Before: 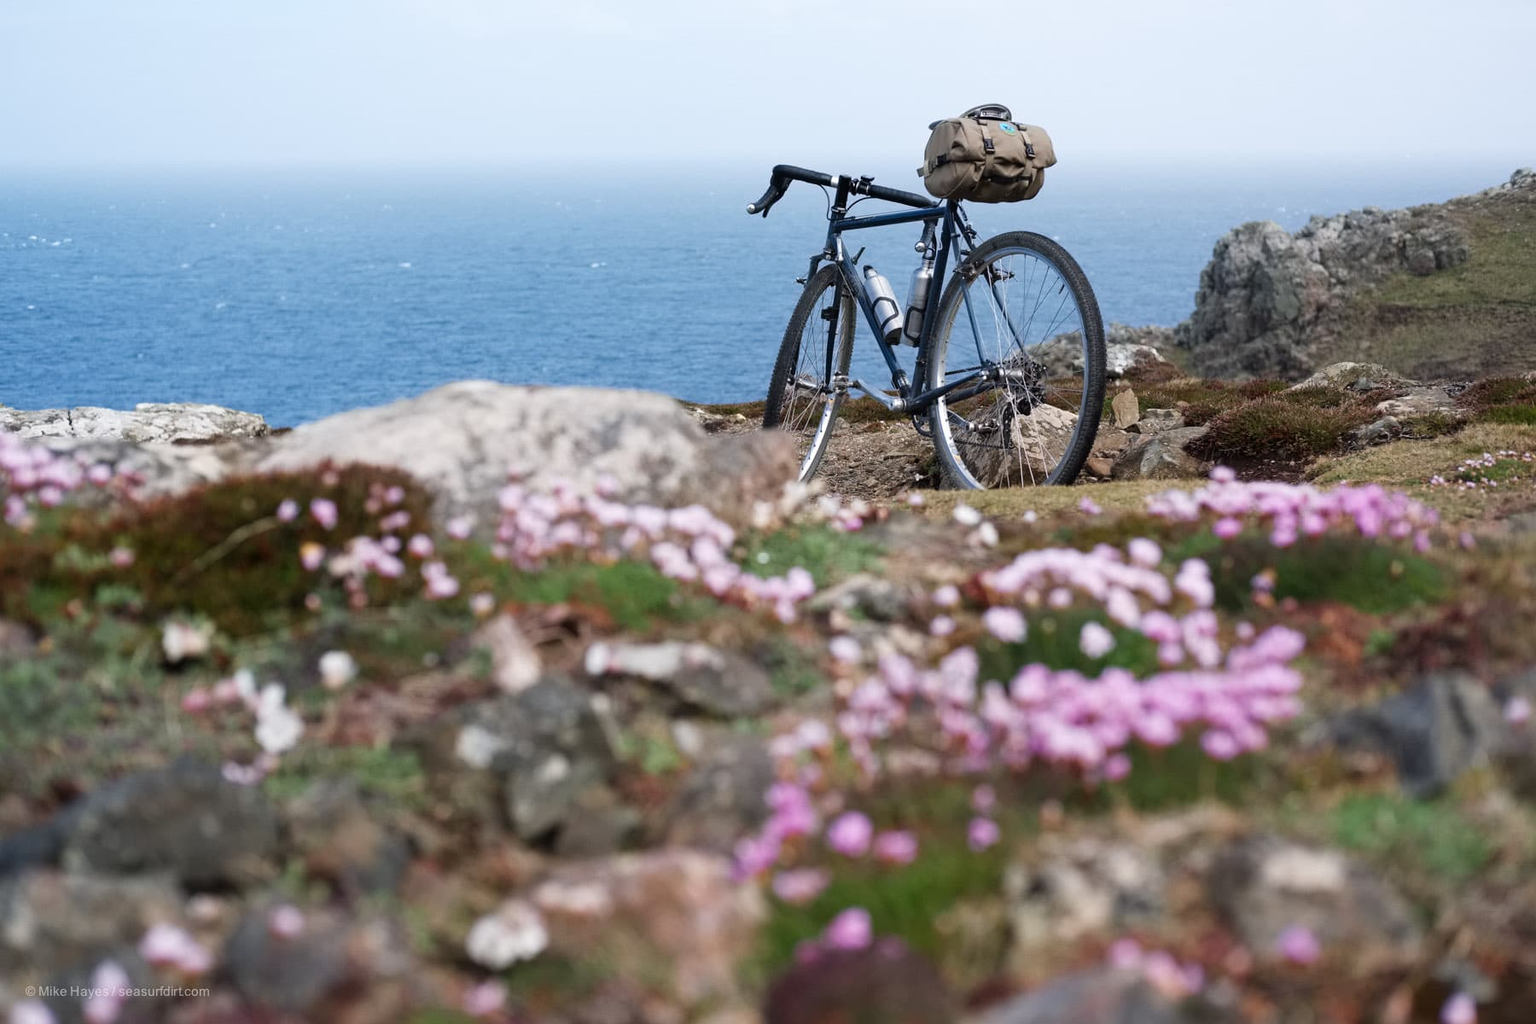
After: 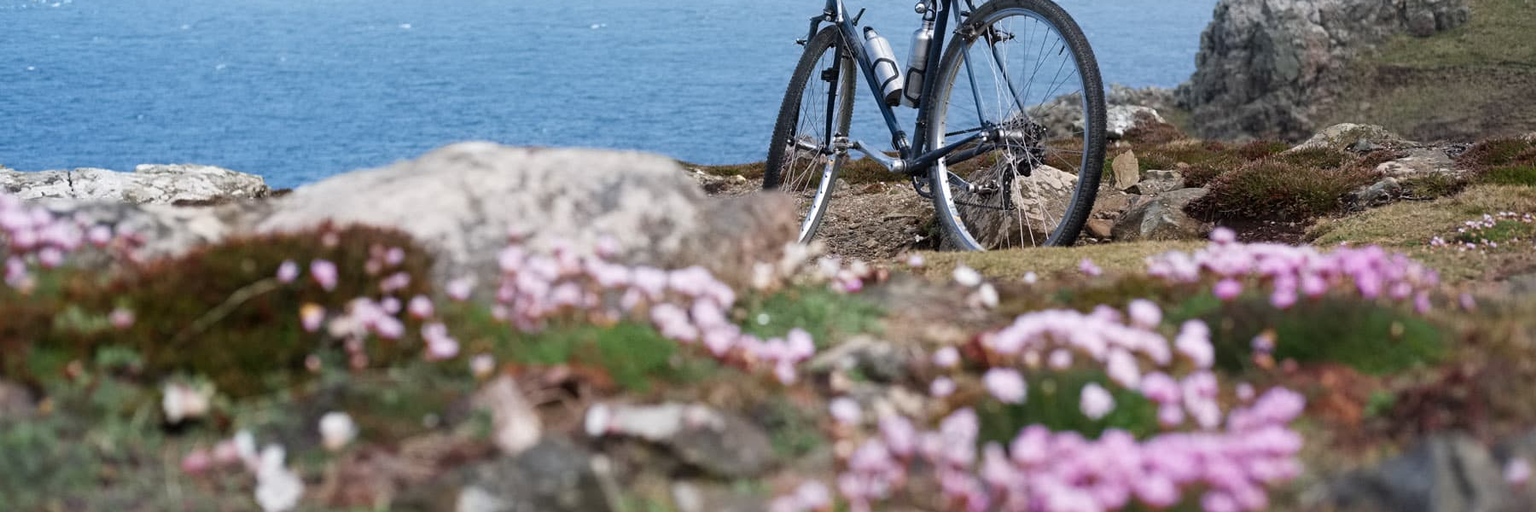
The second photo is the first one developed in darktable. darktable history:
crop: top 23.352%, bottom 26.648%
